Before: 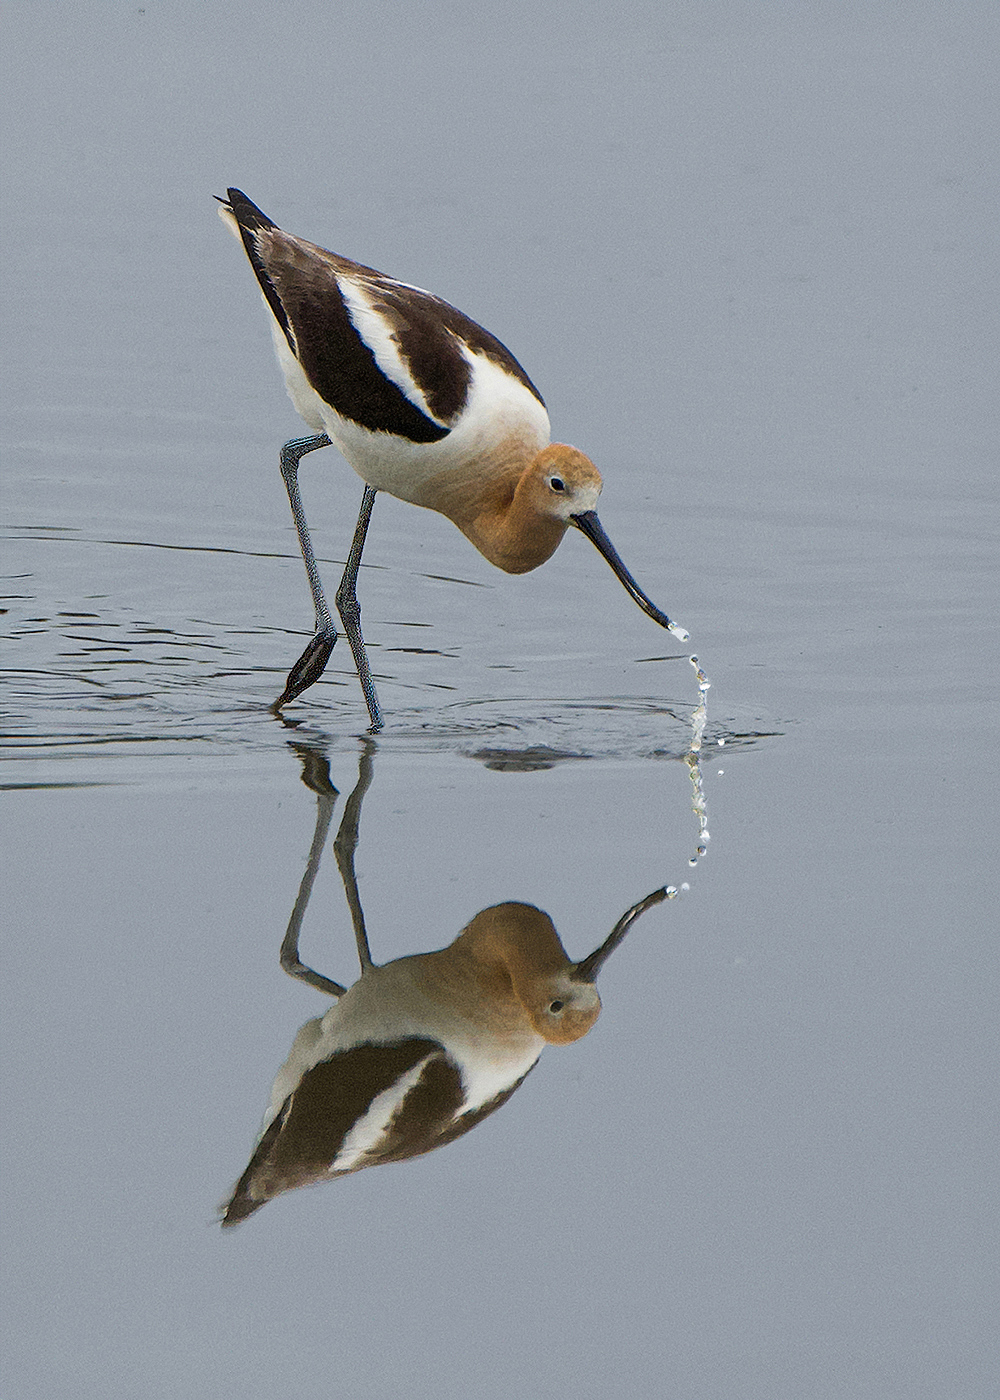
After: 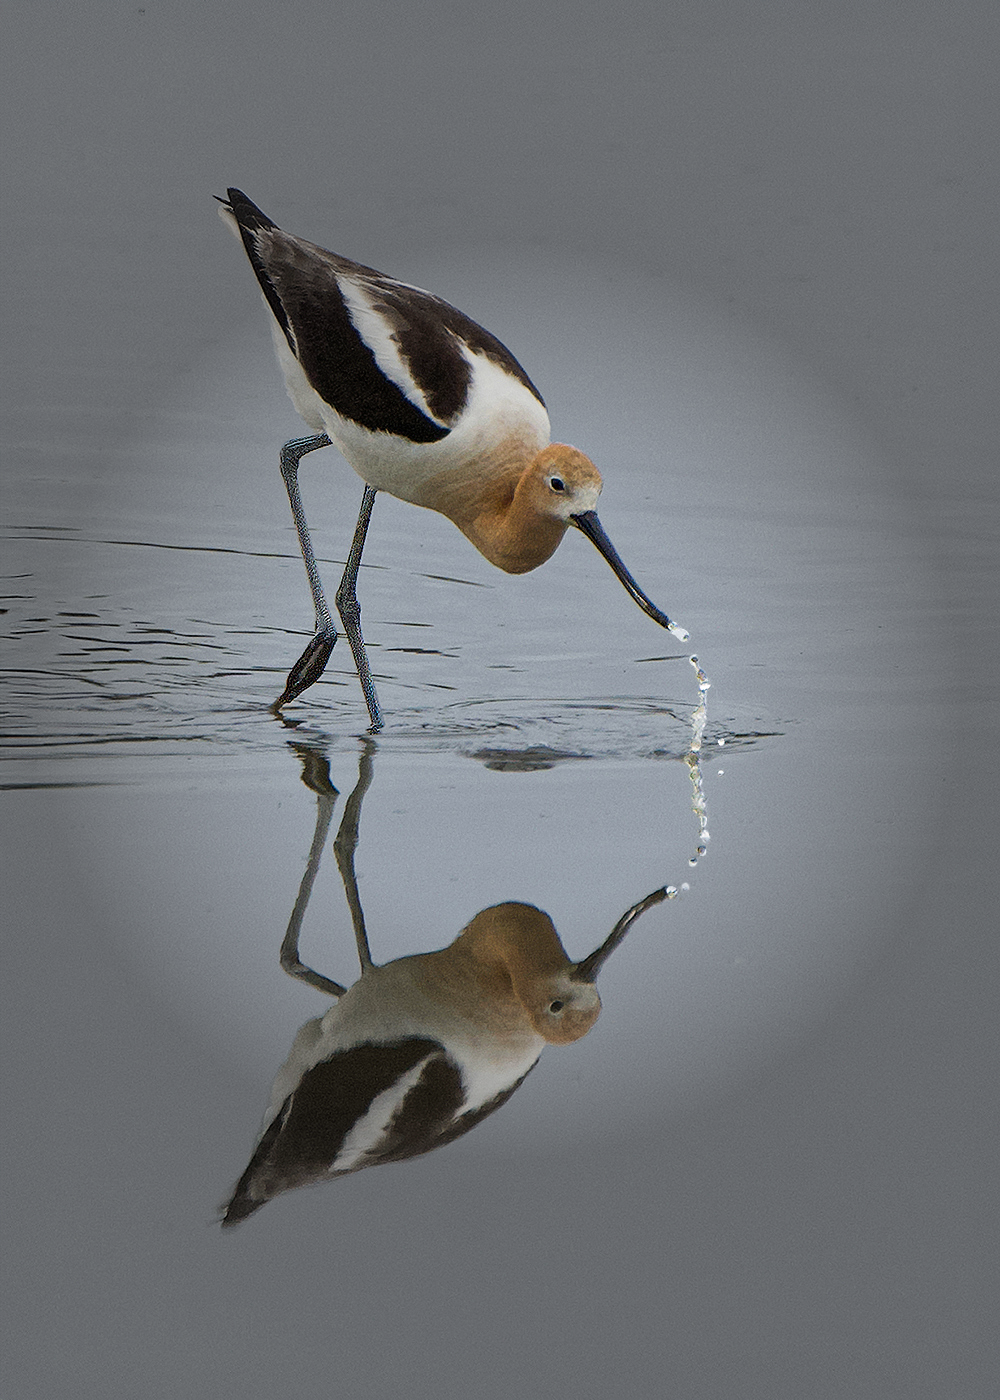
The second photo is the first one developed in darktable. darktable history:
vignetting: fall-off start 31.28%, fall-off radius 34.64%, brightness -0.575
